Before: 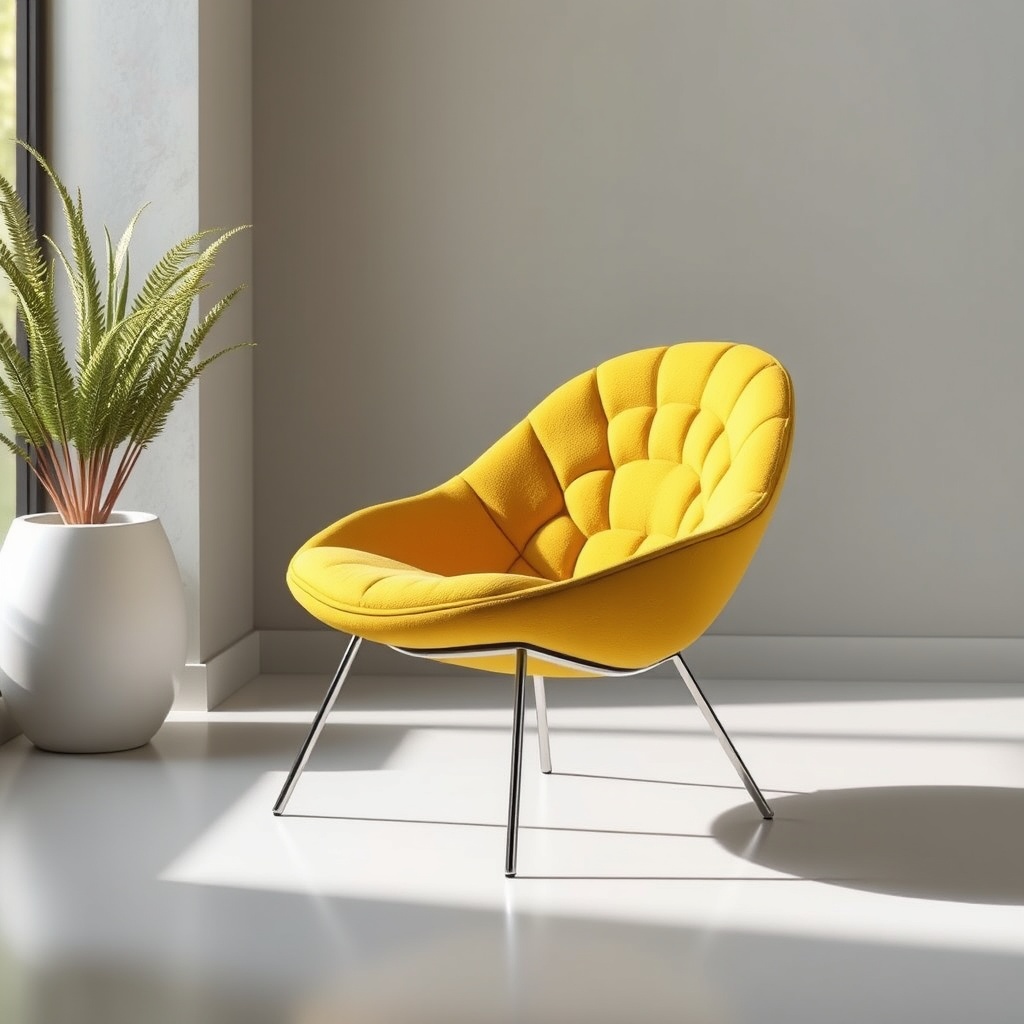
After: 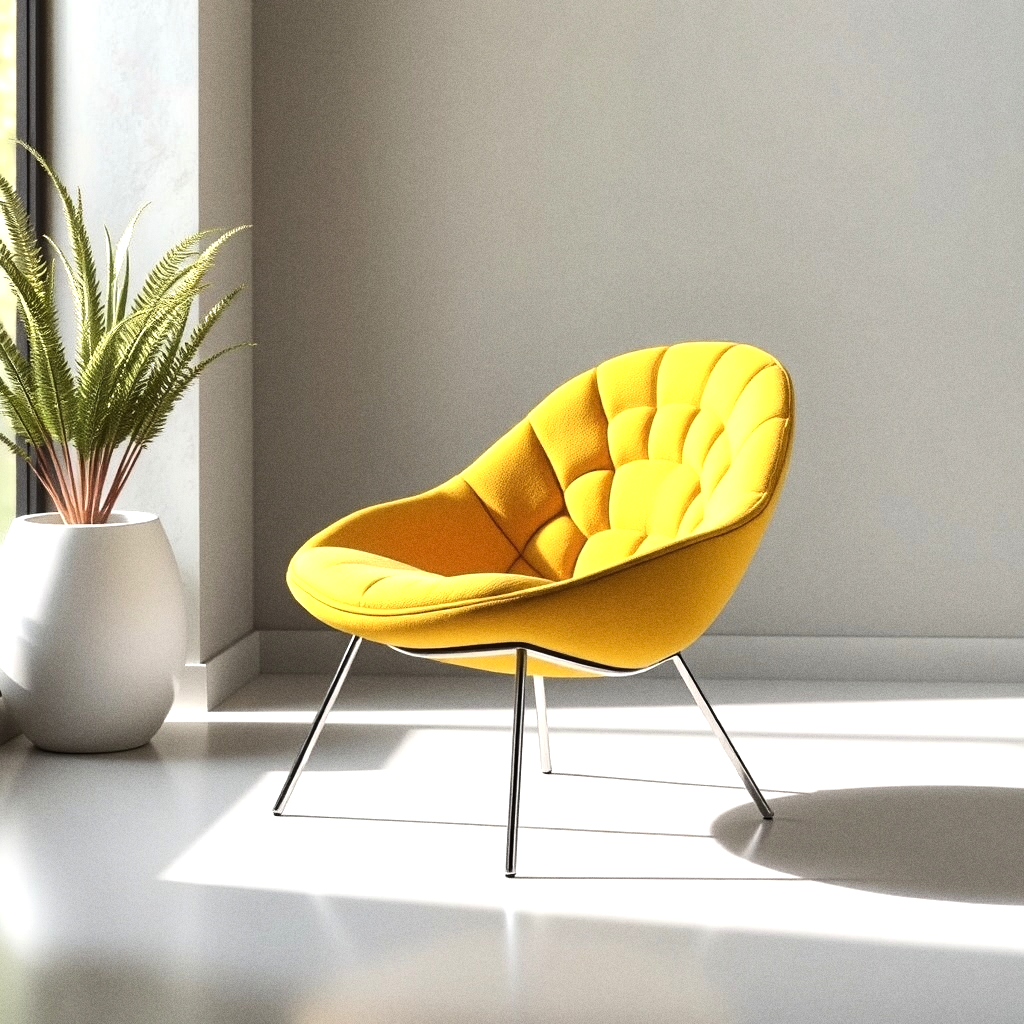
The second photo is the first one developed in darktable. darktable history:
tone equalizer: -8 EV -0.75 EV, -7 EV -0.7 EV, -6 EV -0.6 EV, -5 EV -0.4 EV, -3 EV 0.4 EV, -2 EV 0.6 EV, -1 EV 0.7 EV, +0 EV 0.75 EV, edges refinement/feathering 500, mask exposure compensation -1.57 EV, preserve details no
grain: coarseness 0.09 ISO
